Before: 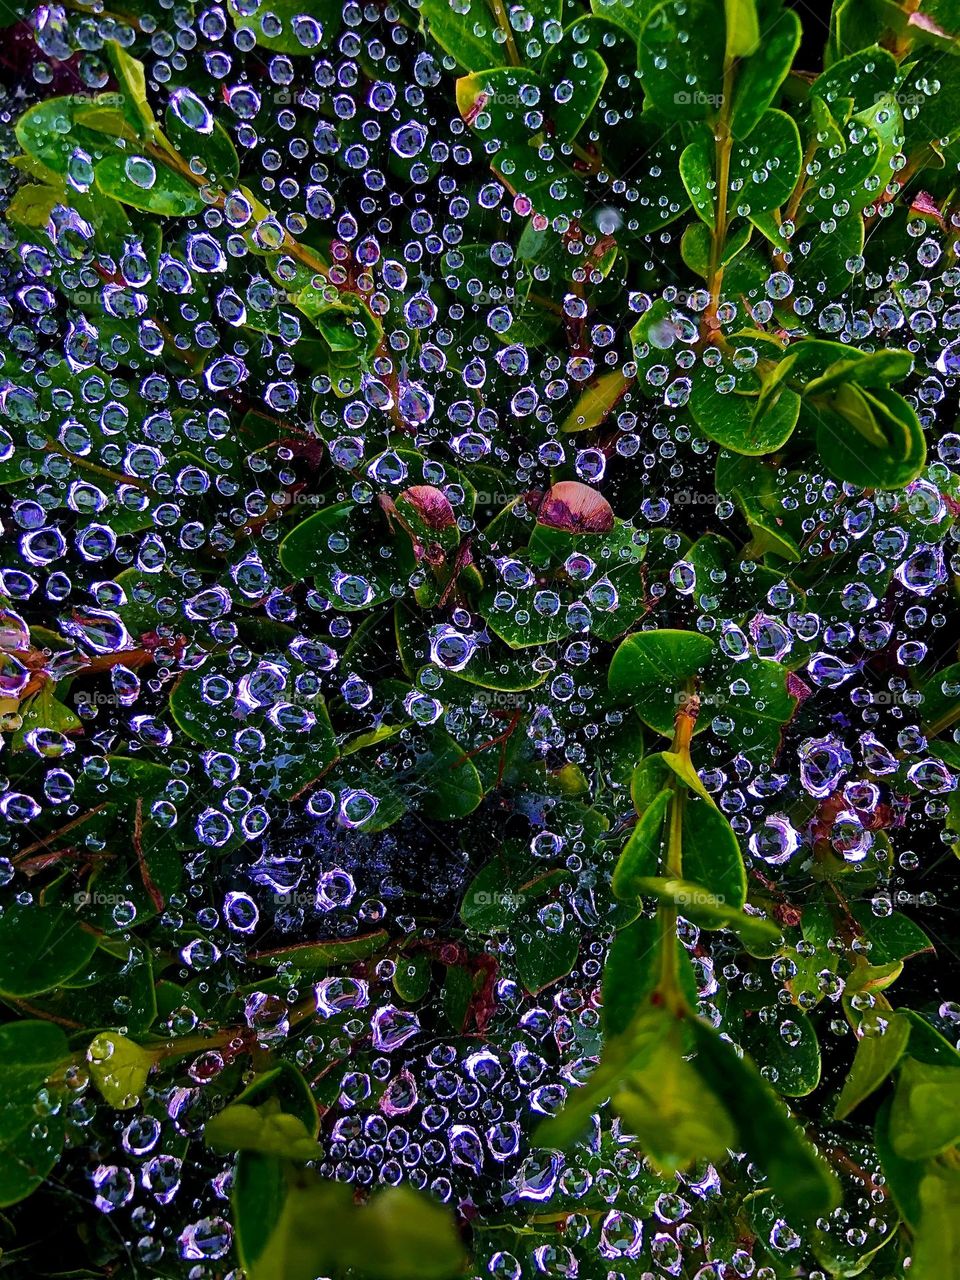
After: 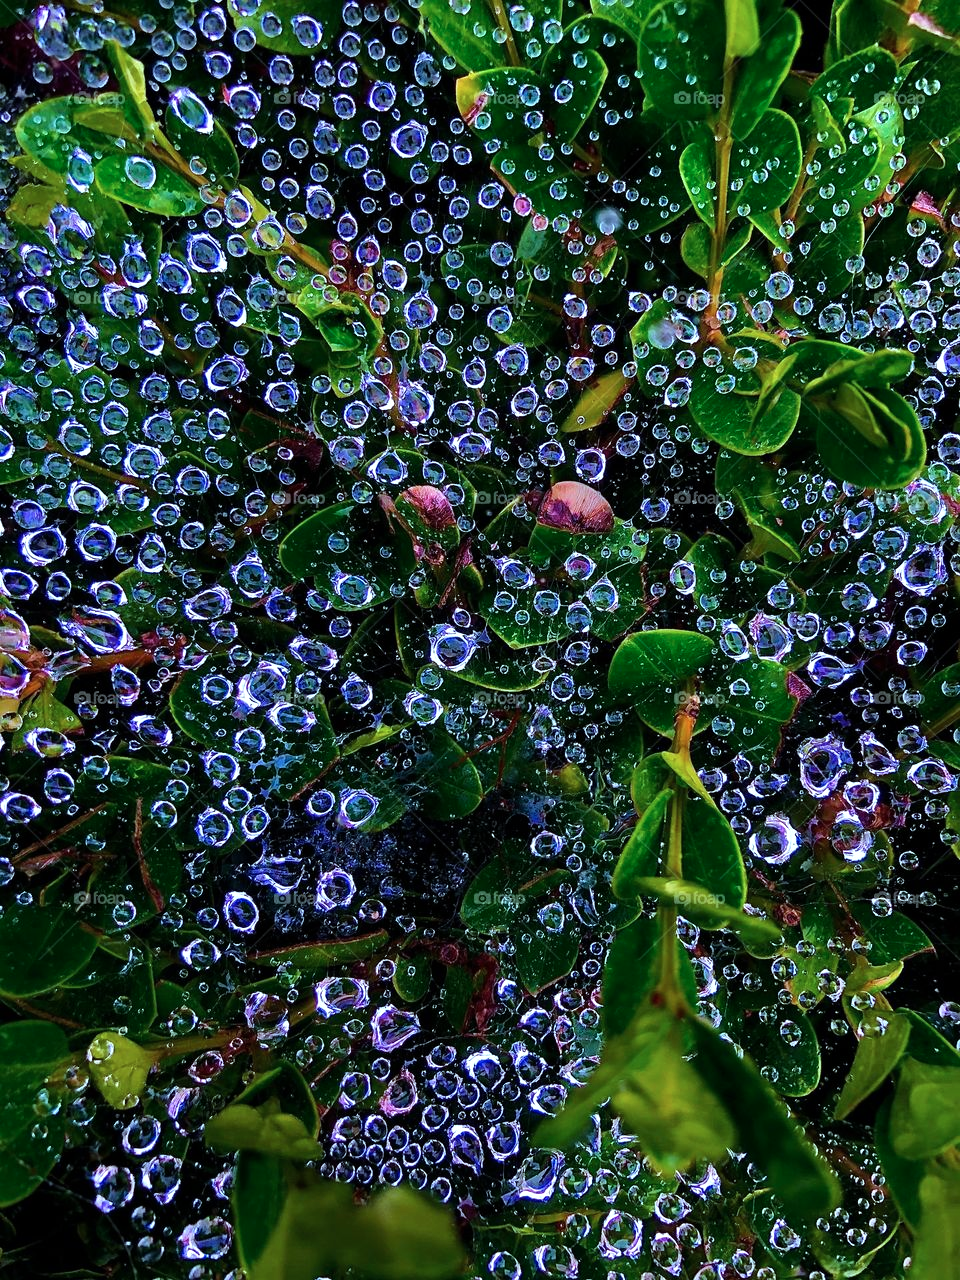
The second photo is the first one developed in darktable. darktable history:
tone equalizer: -8 EV -0.387 EV, -7 EV -0.411 EV, -6 EV -0.327 EV, -5 EV -0.197 EV, -3 EV 0.224 EV, -2 EV 0.31 EV, -1 EV 0.414 EV, +0 EV 0.442 EV, mask exposure compensation -0.499 EV
color correction: highlights a* -10.25, highlights b* -10.26
